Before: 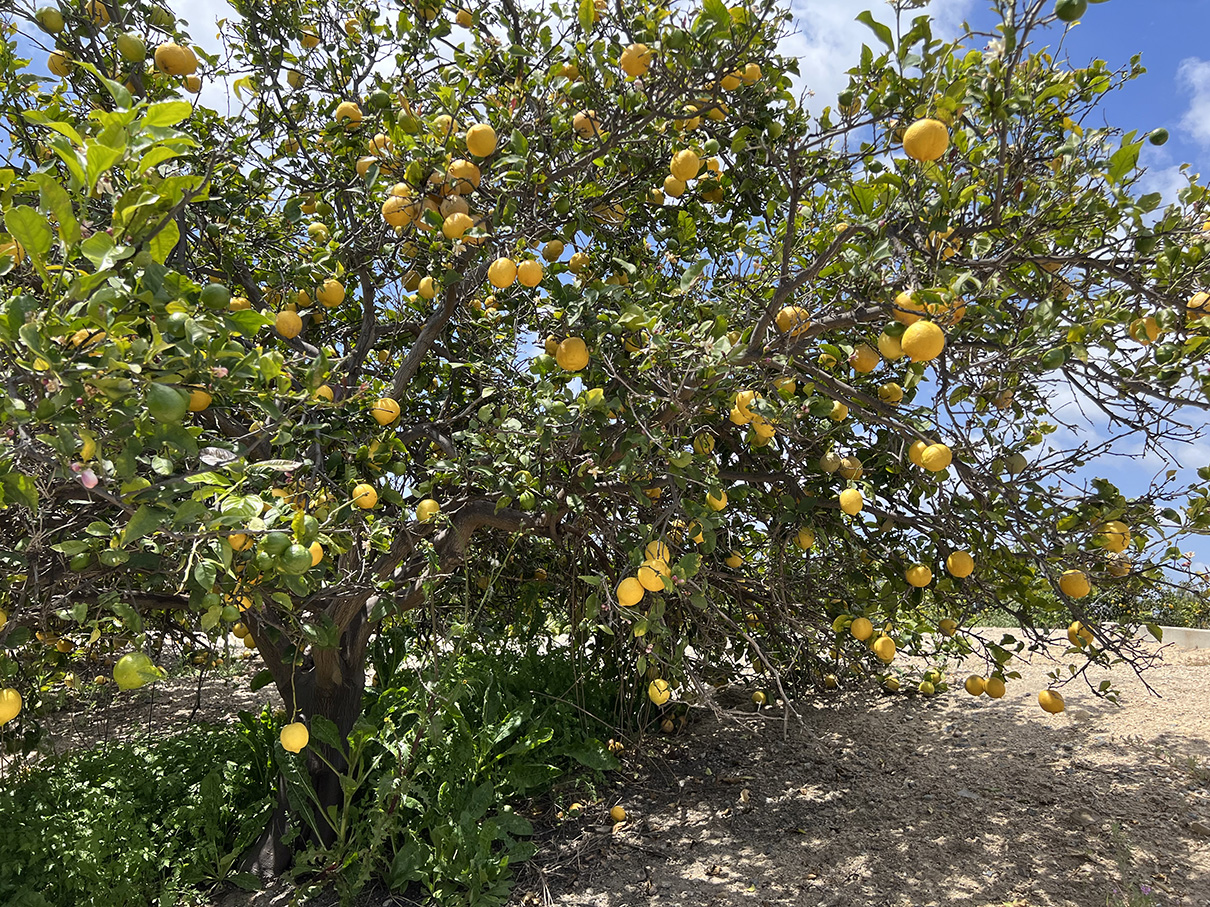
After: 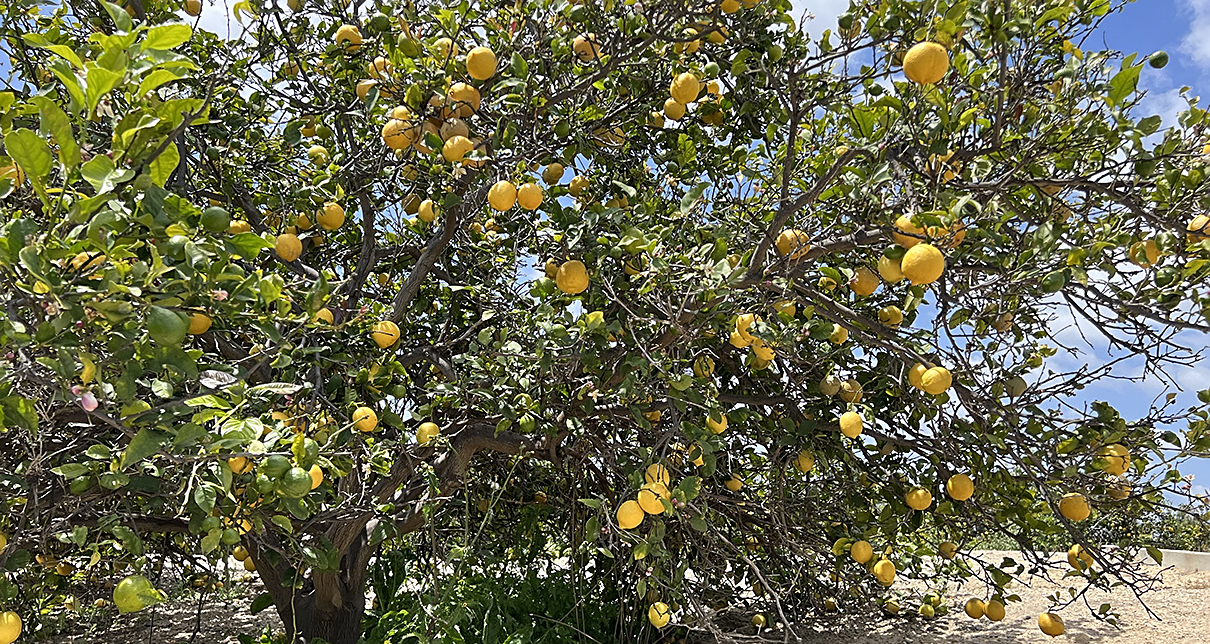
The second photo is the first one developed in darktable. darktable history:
crop and rotate: top 8.574%, bottom 20.328%
sharpen: on, module defaults
